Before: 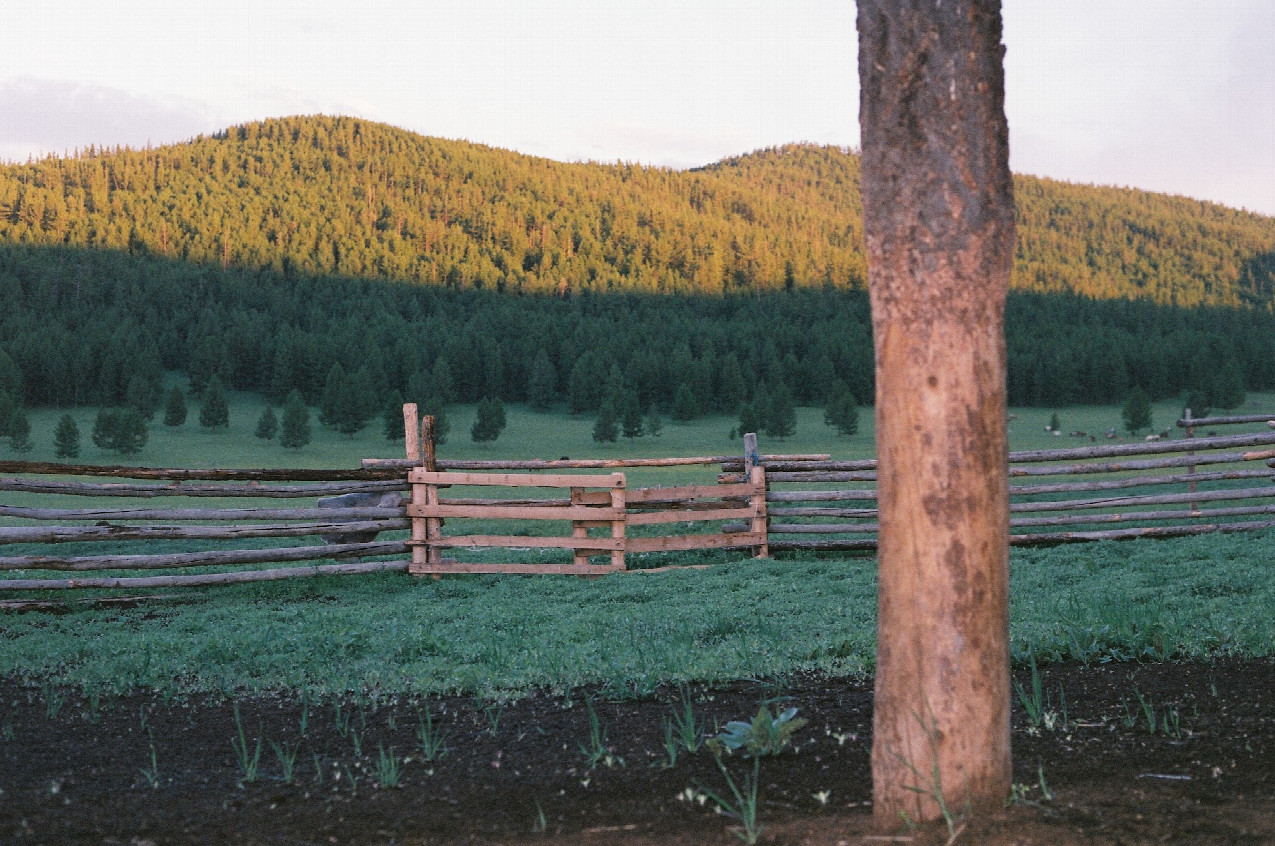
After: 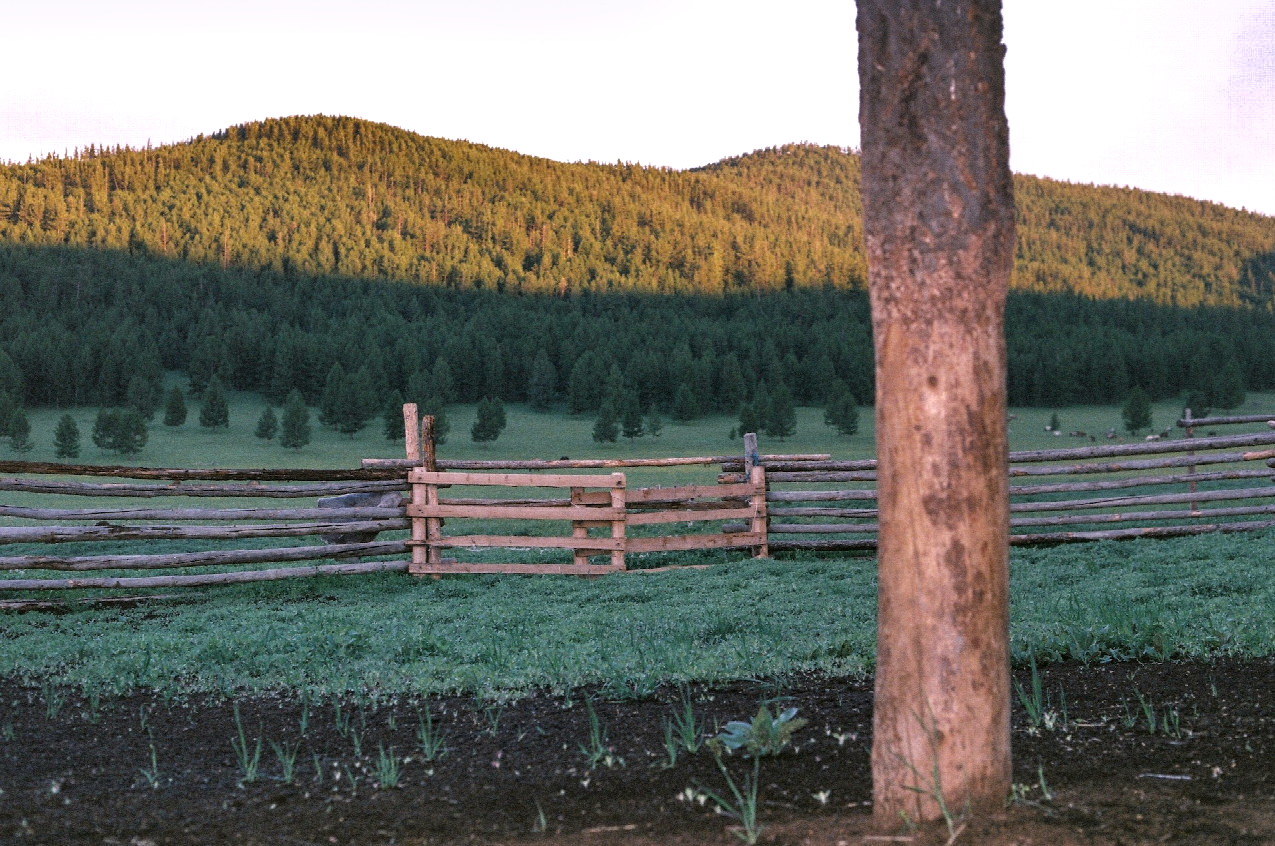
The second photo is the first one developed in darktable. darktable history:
base curve: curves: ch0 [(0, 0) (0.595, 0.418) (1, 1)]
shadows and highlights: radius 131.06, soften with gaussian
color balance rgb: power › chroma 0.234%, power › hue 62.37°, highlights gain › chroma 2.003%, highlights gain › hue 287.94°, perceptual saturation grading › global saturation 0.543%, perceptual brilliance grading › global brilliance 10.968%
local contrast: on, module defaults
